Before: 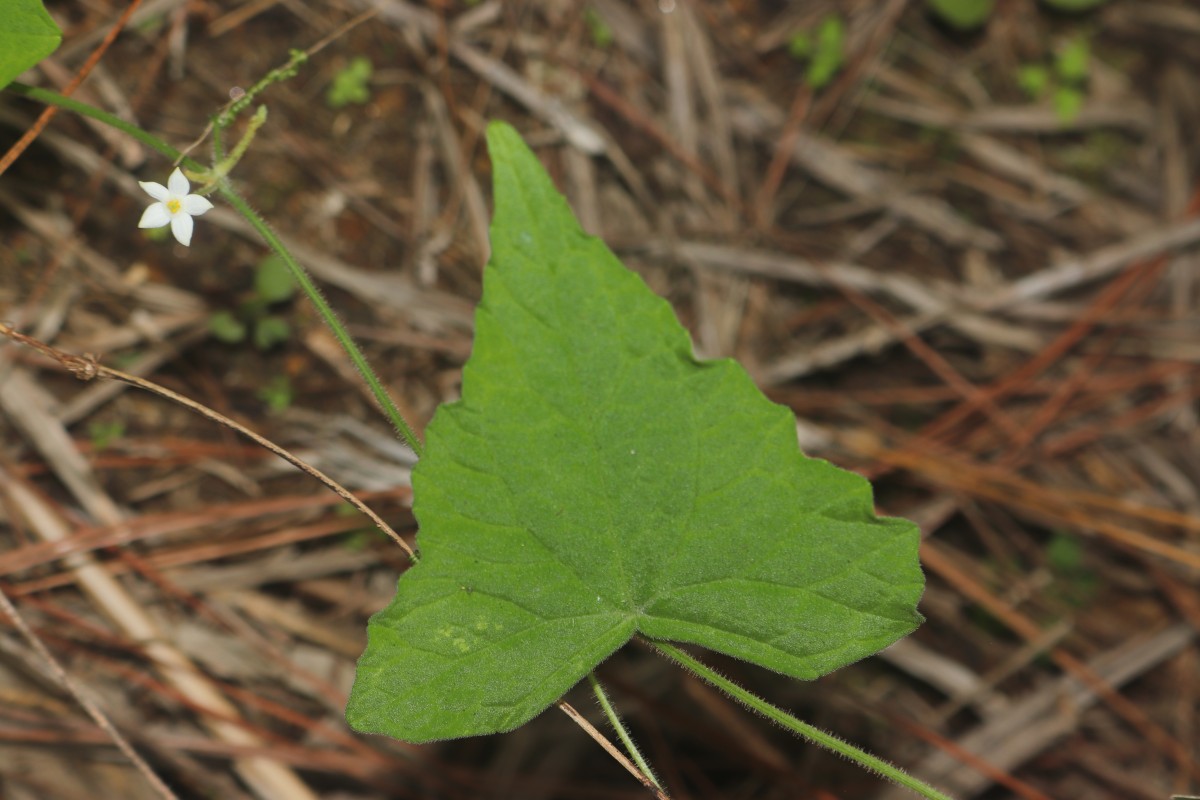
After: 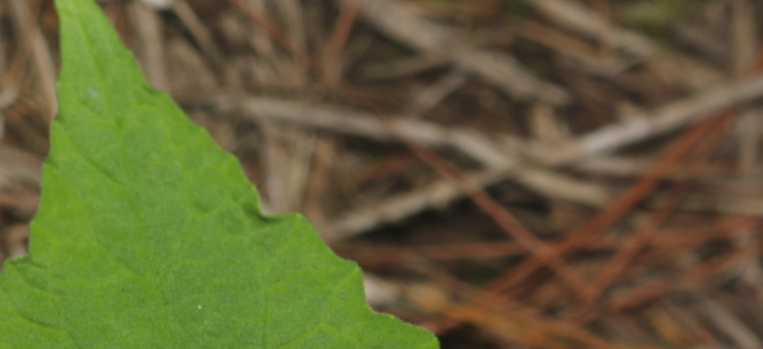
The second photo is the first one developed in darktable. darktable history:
crop: left 36.092%, top 18.199%, right 0.312%, bottom 38.119%
